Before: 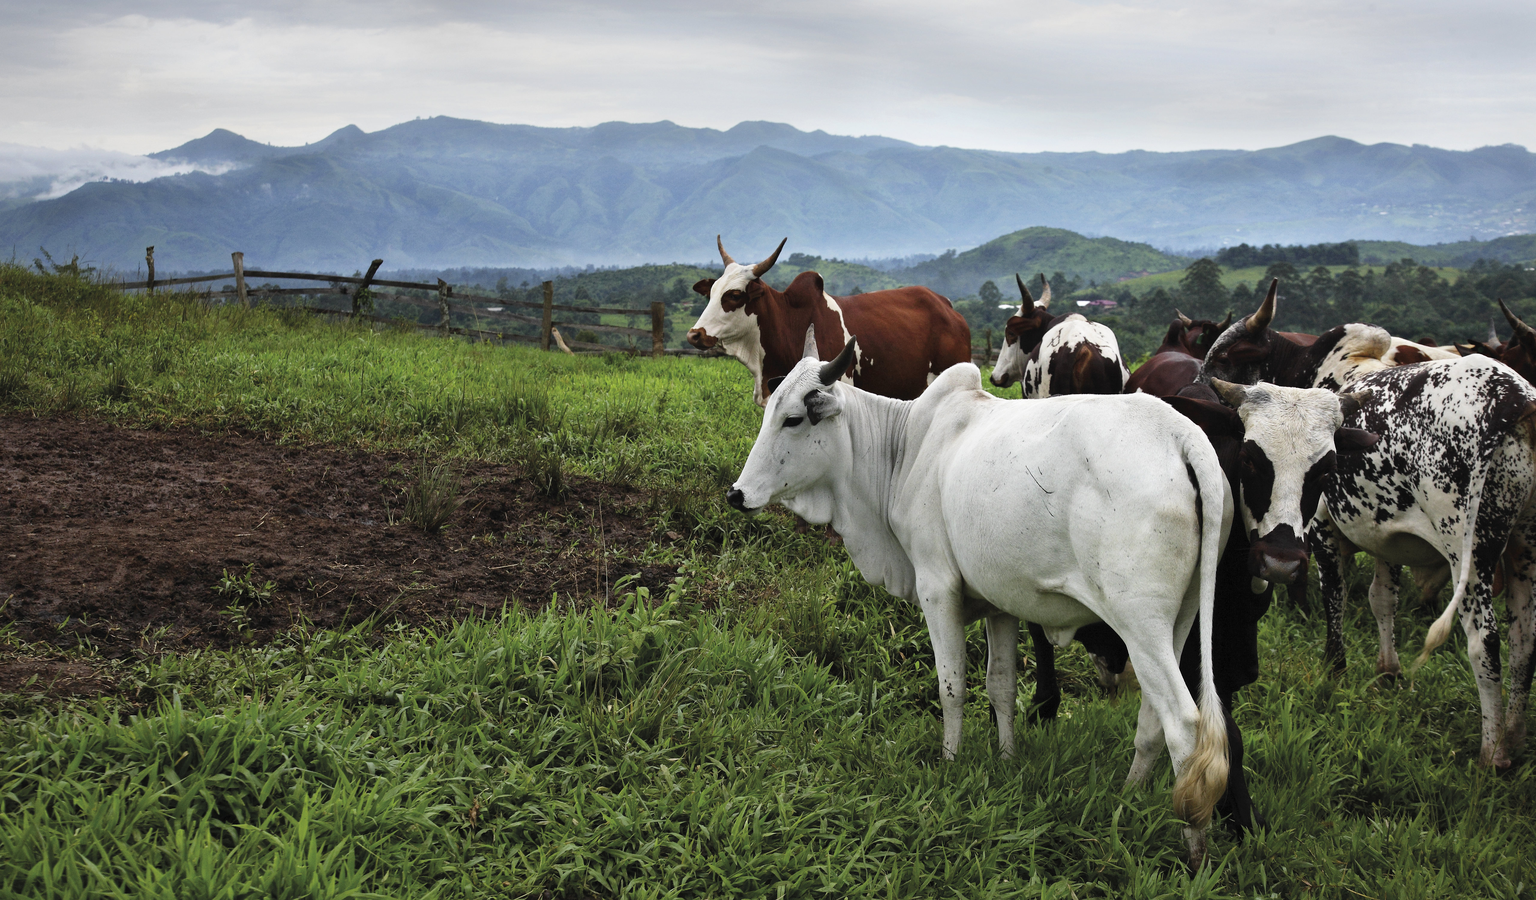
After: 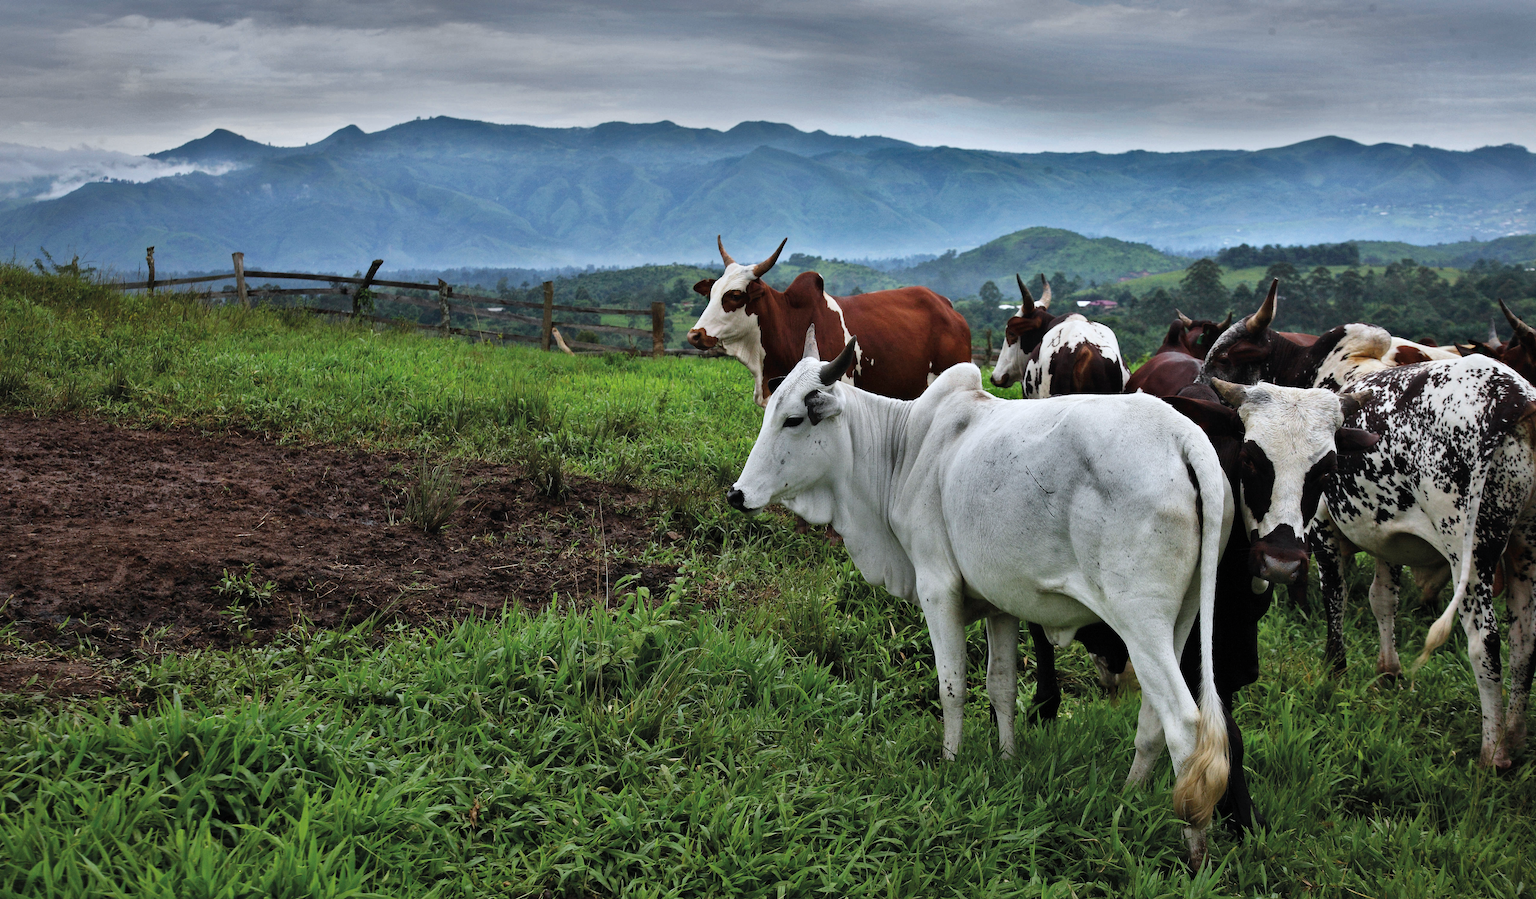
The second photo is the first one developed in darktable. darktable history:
shadows and highlights: shadows 24.5, highlights -78.15, soften with gaussian
color correction: highlights a* -0.137, highlights b* 0.137
grain: coarseness 0.81 ISO, strength 1.34%, mid-tones bias 0%
white balance: red 0.983, blue 1.036
